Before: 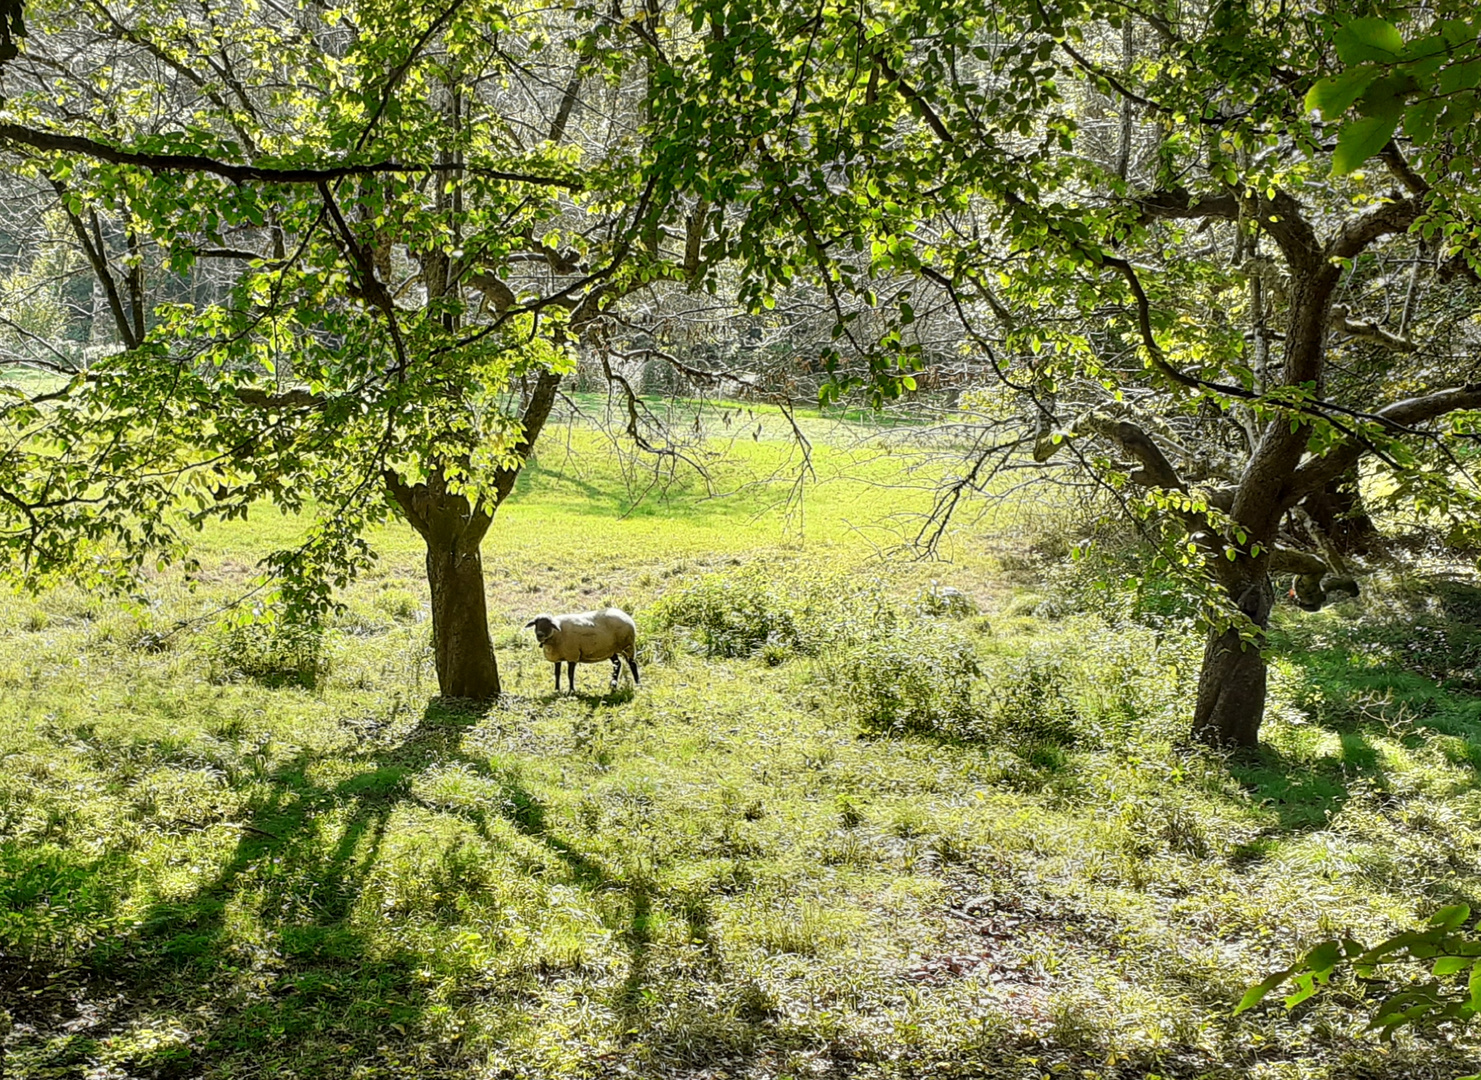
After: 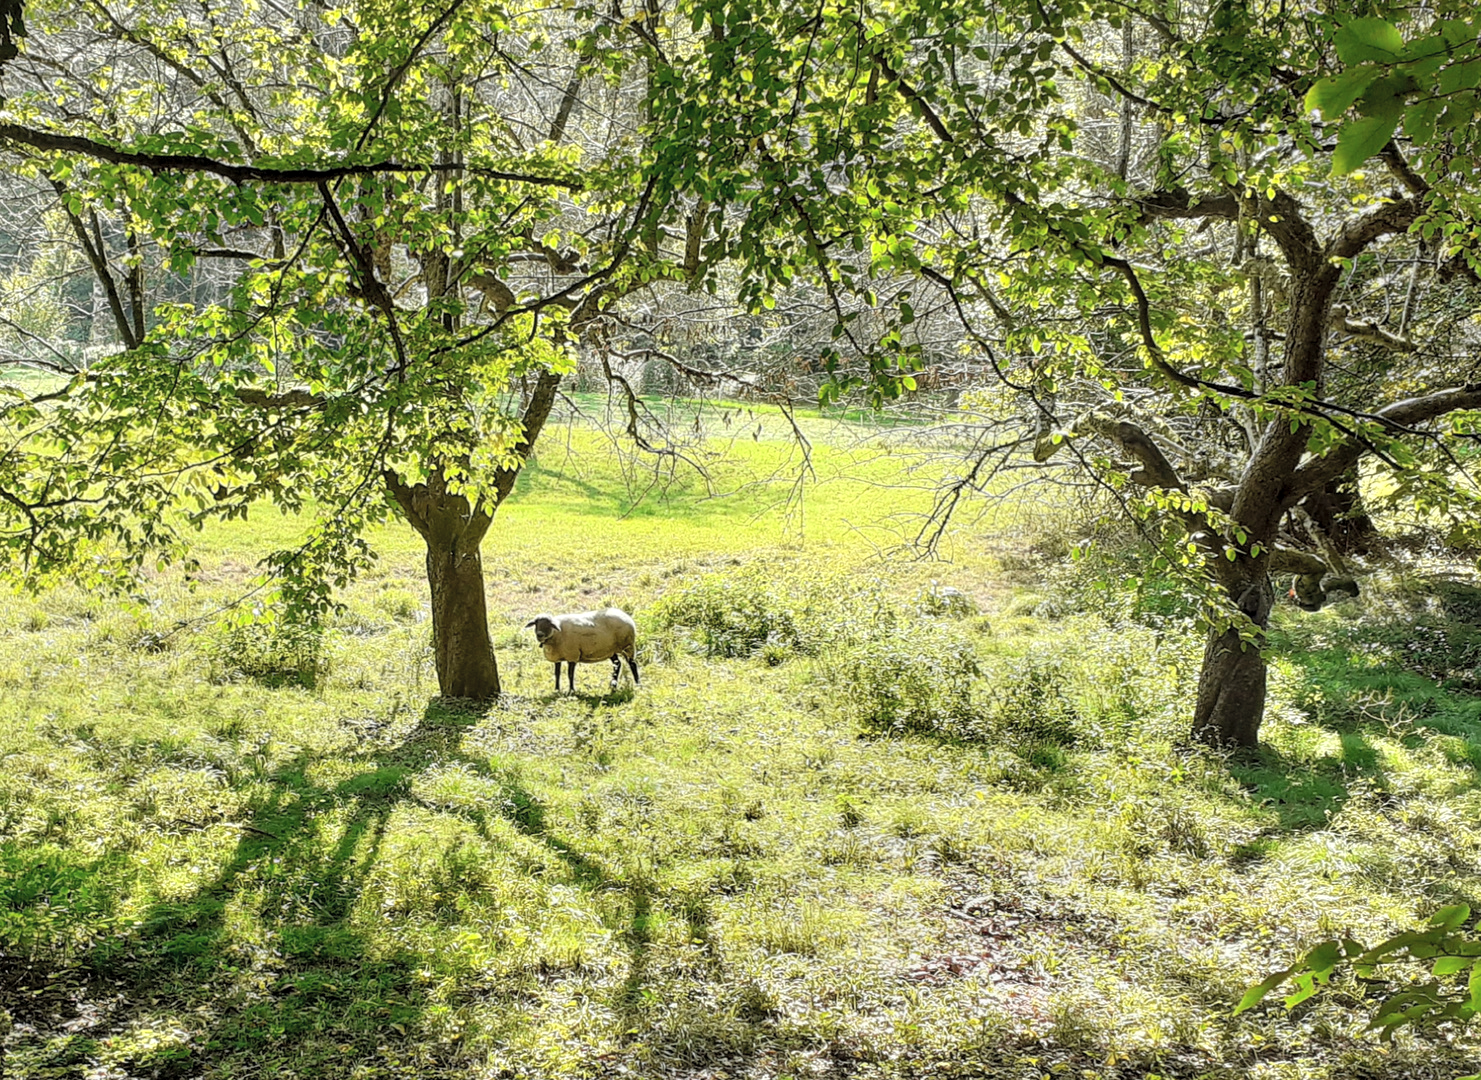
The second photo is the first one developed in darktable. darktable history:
contrast brightness saturation: brightness 0.145
local contrast: highlights 105%, shadows 103%, detail 119%, midtone range 0.2
